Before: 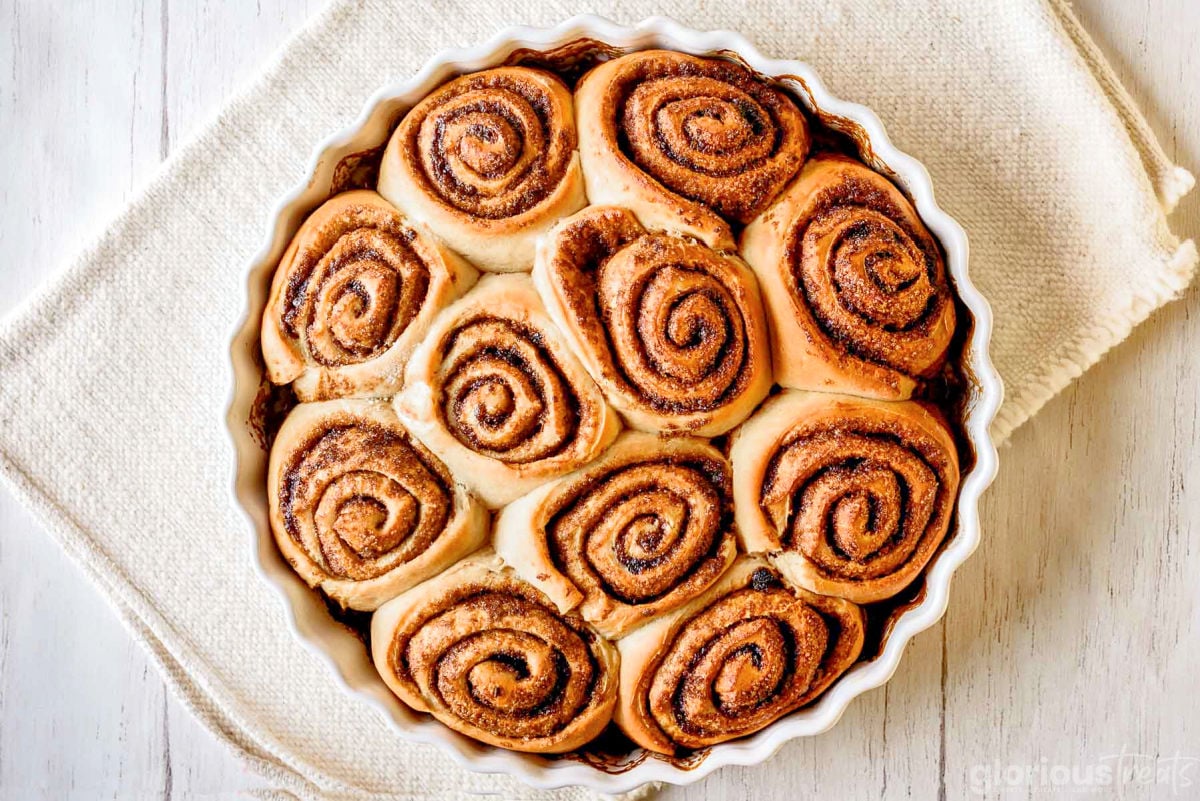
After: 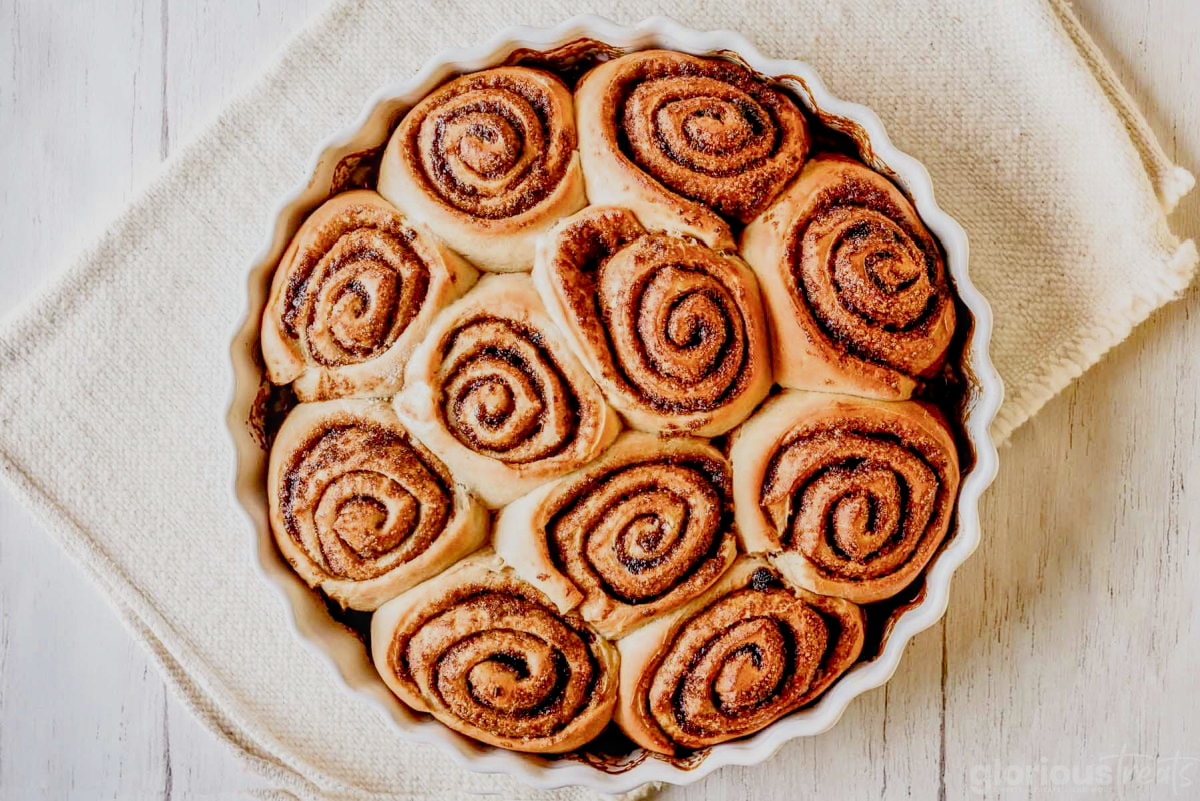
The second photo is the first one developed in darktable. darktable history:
local contrast: on, module defaults
exposure: exposure 0.426 EV, compensate highlight preservation false
filmic rgb: black relative exposure -7.65 EV, white relative exposure 4.56 EV, hardness 3.61
contrast brightness saturation: brightness -0.09
